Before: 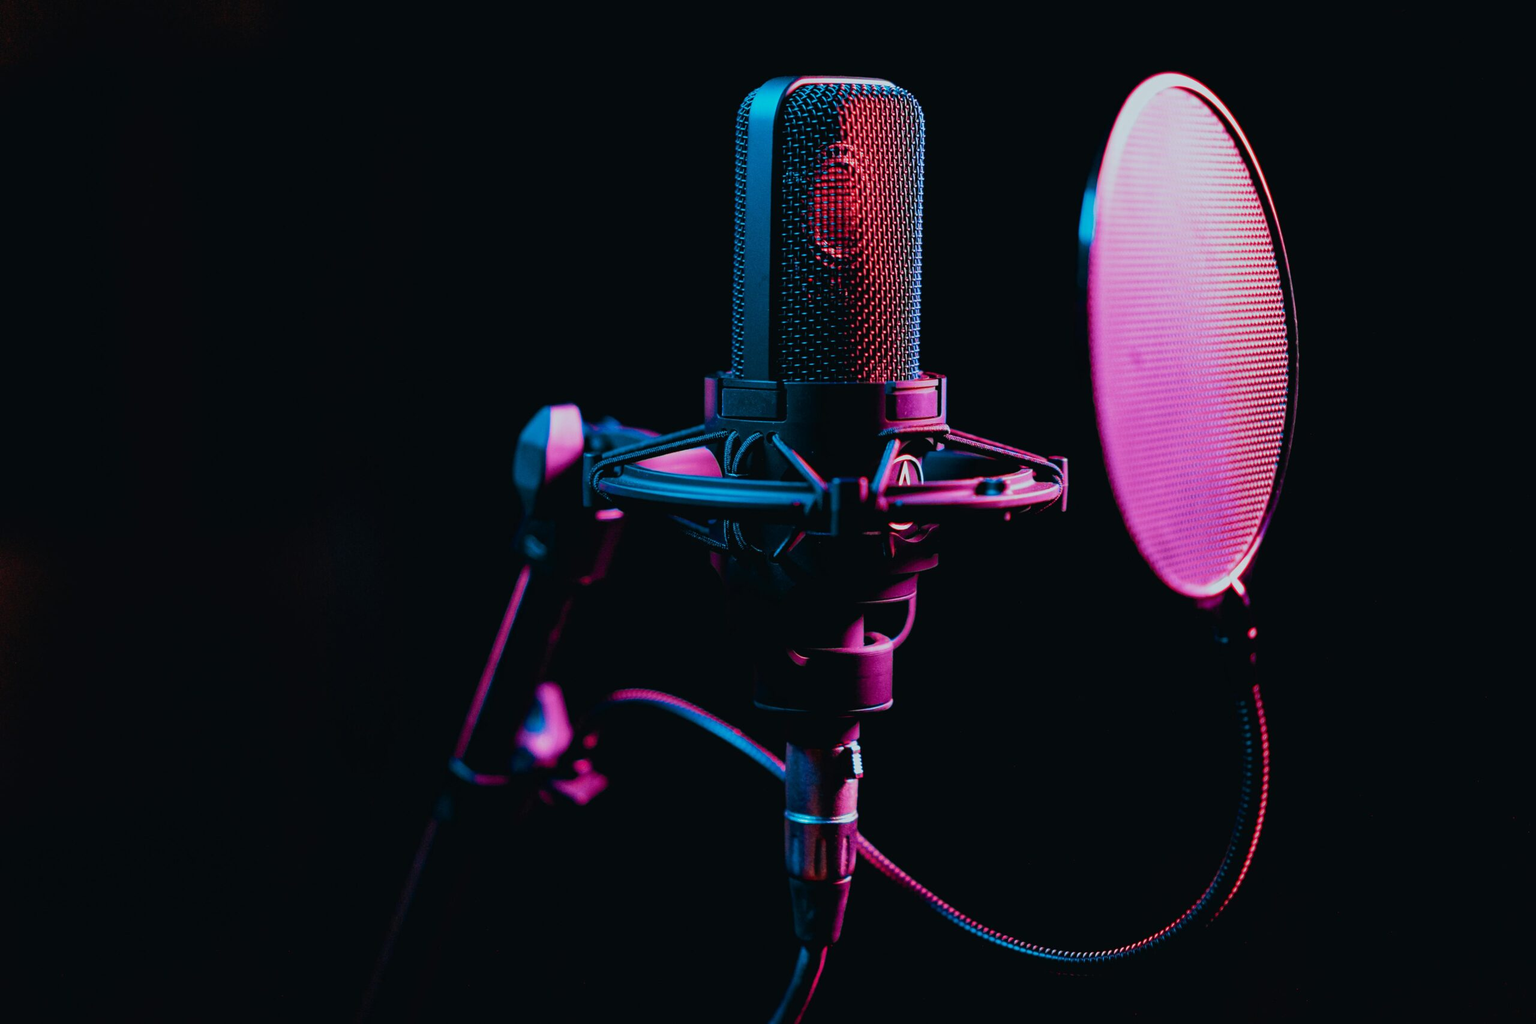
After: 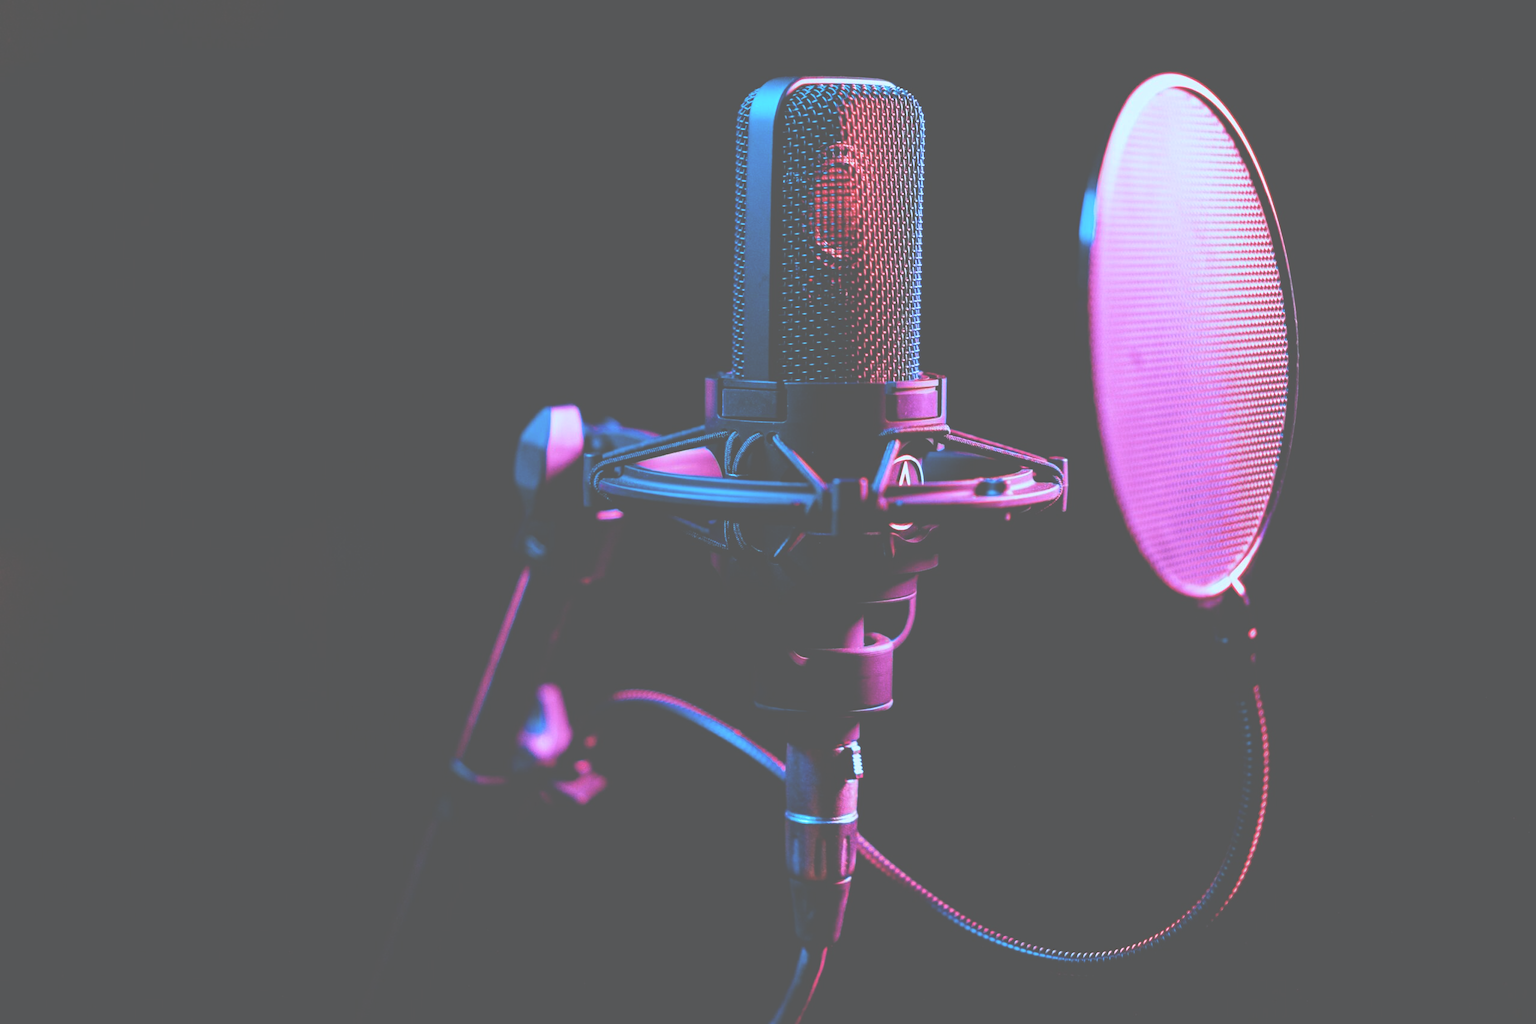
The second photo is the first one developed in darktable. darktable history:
white balance: red 0.924, blue 1.095
exposure: black level correction -0.071, exposure 0.5 EV, compensate highlight preservation false
